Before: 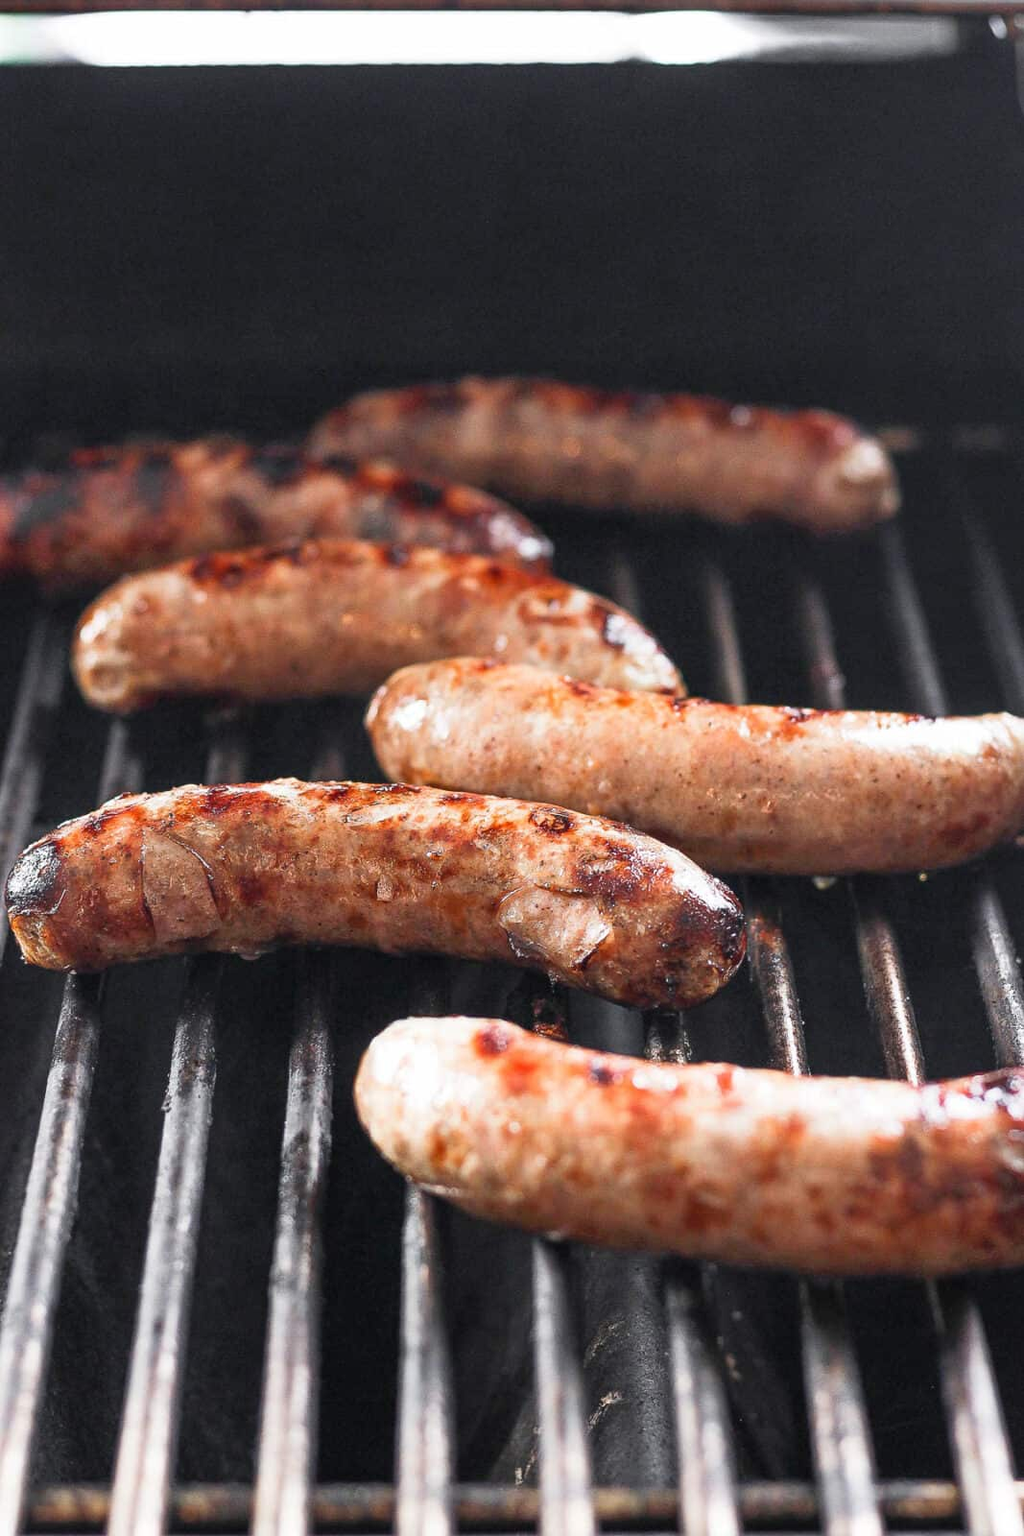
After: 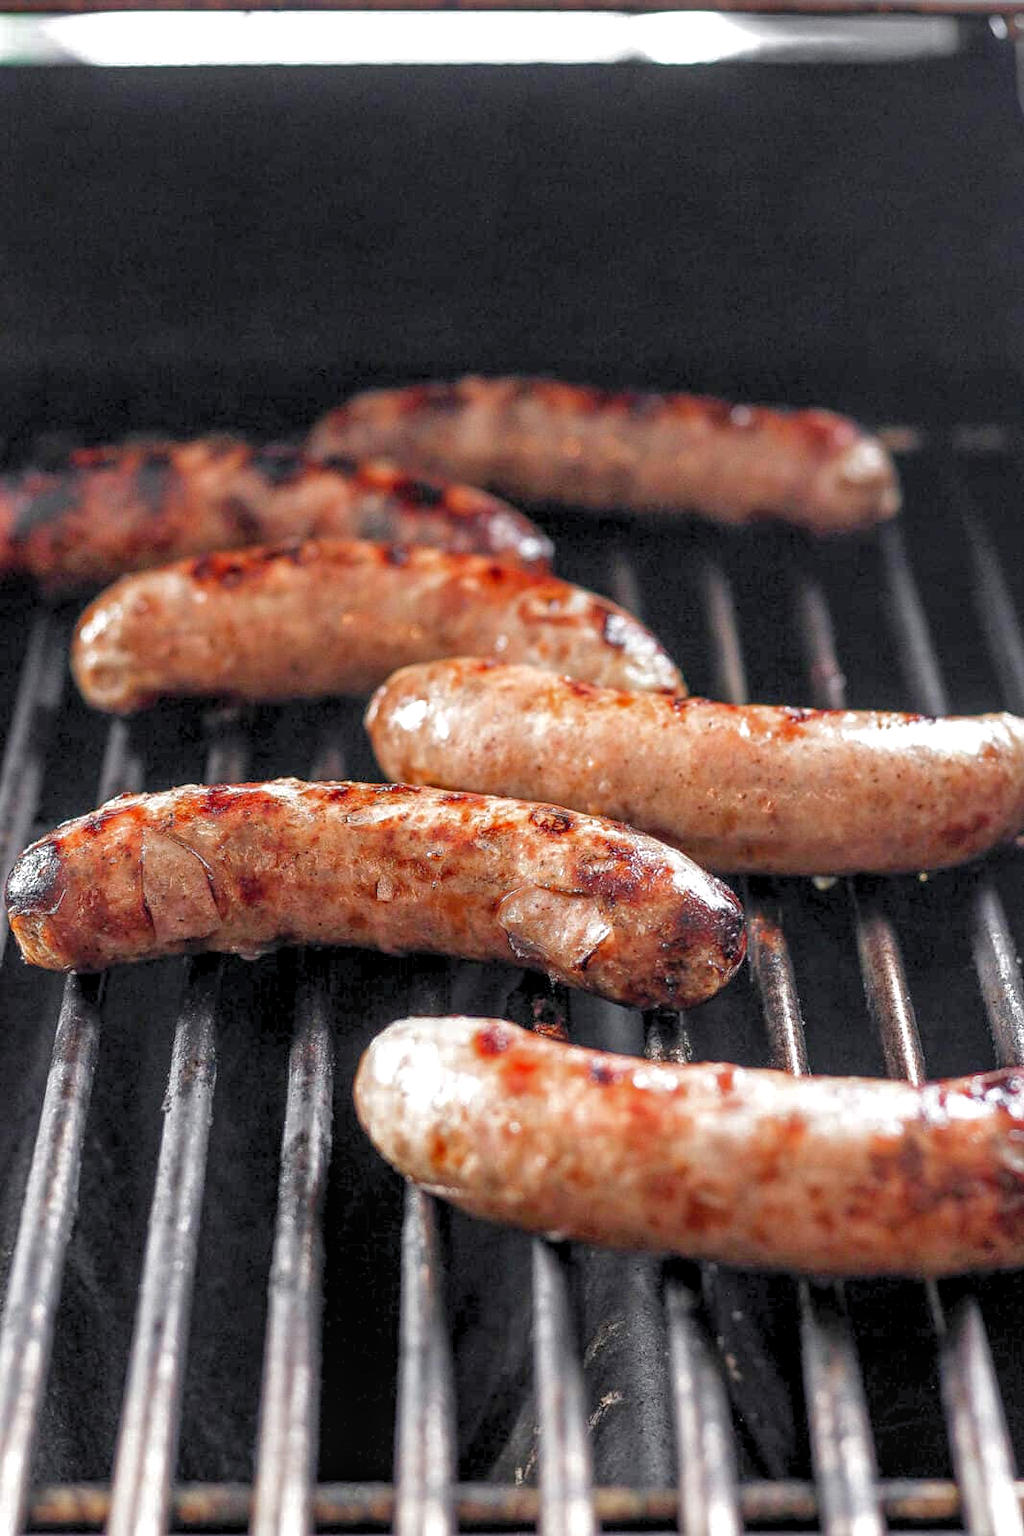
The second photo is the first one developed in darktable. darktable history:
local contrast: on, module defaults
base curve: curves: ch0 [(0, 0) (0.841, 0.609) (1, 1)]
color correction: highlights b* -0.005
levels: levels [0.044, 0.416, 0.908]
